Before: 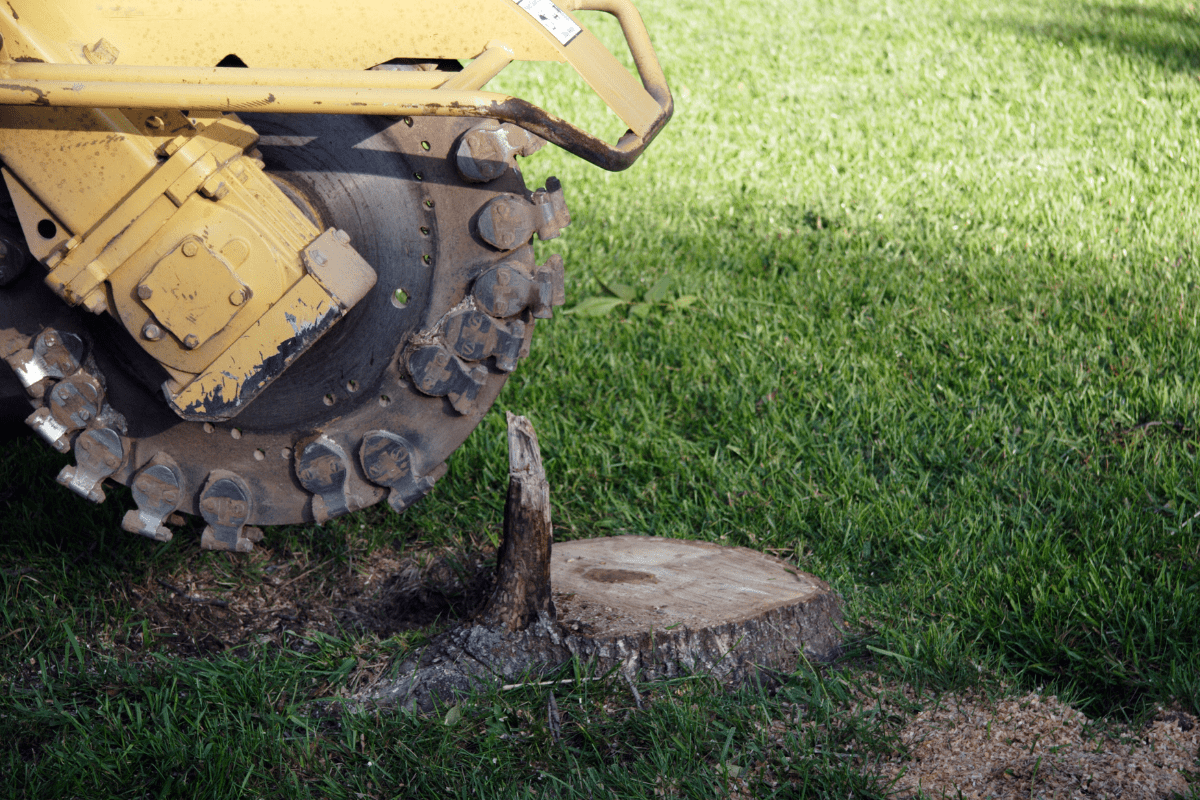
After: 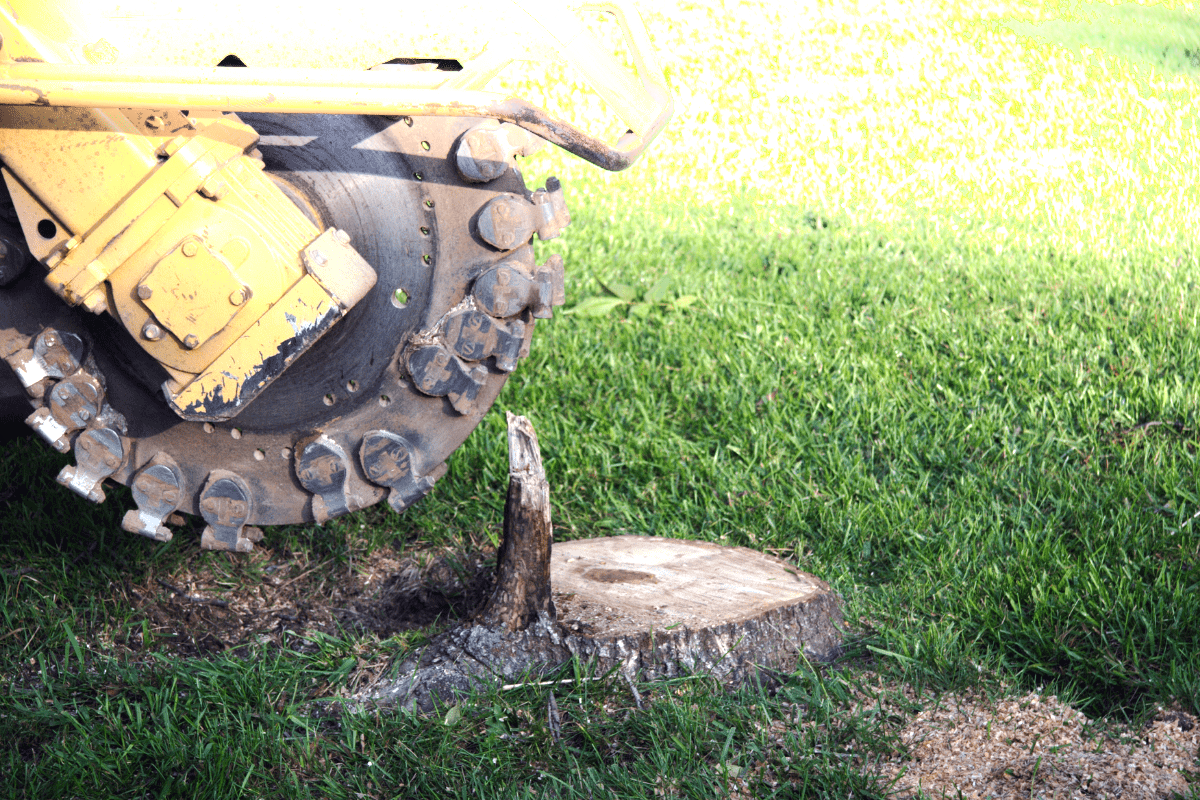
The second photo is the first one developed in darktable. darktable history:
shadows and highlights: shadows -22.59, highlights 45.49, soften with gaussian
exposure: black level correction 0, exposure 1.2 EV, compensate exposure bias true, compensate highlight preservation false
tone equalizer: edges refinement/feathering 500, mask exposure compensation -1.57 EV, preserve details no
